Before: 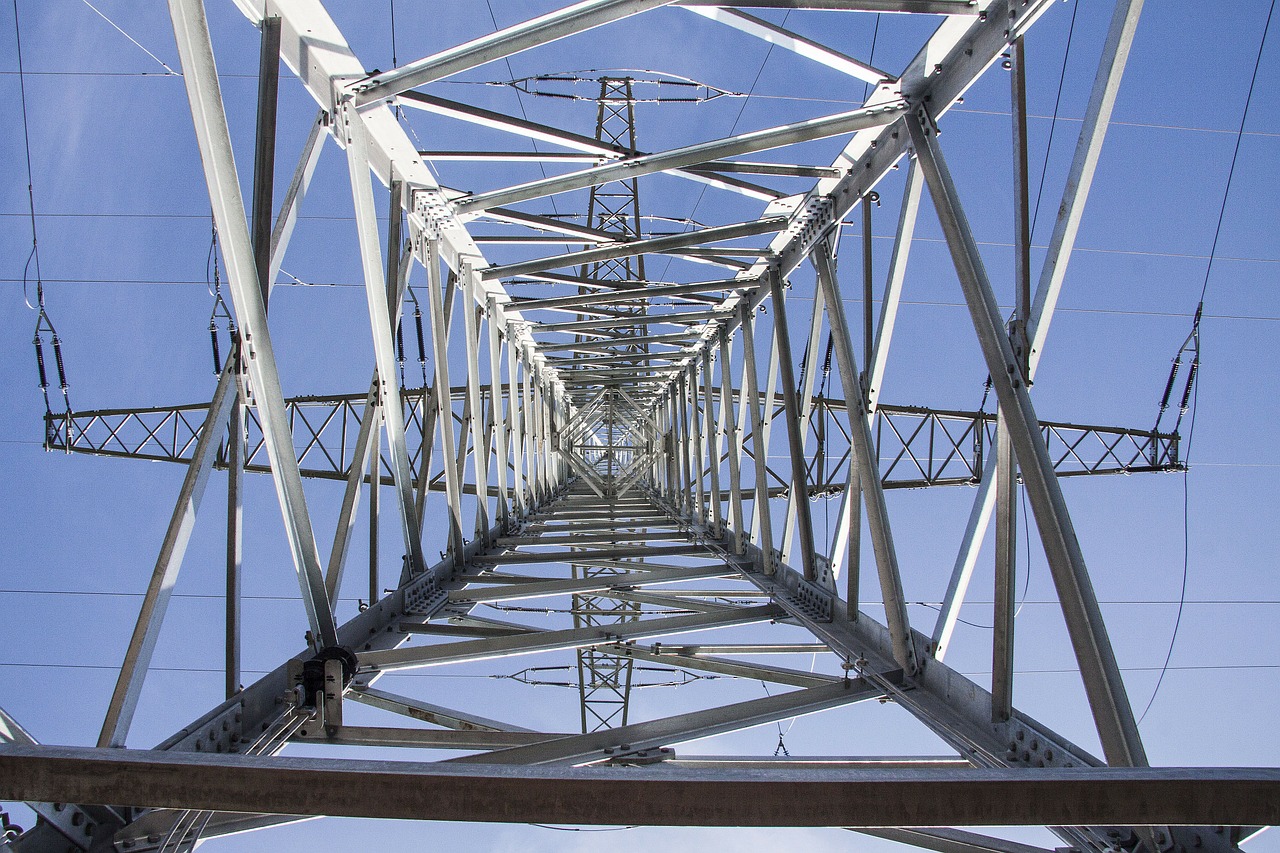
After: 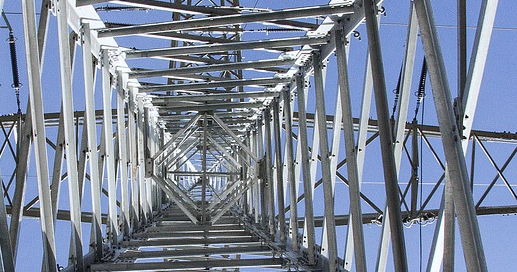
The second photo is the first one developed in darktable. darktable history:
crop: left 31.751%, top 32.172%, right 27.8%, bottom 35.83%
white balance: red 0.974, blue 1.044
